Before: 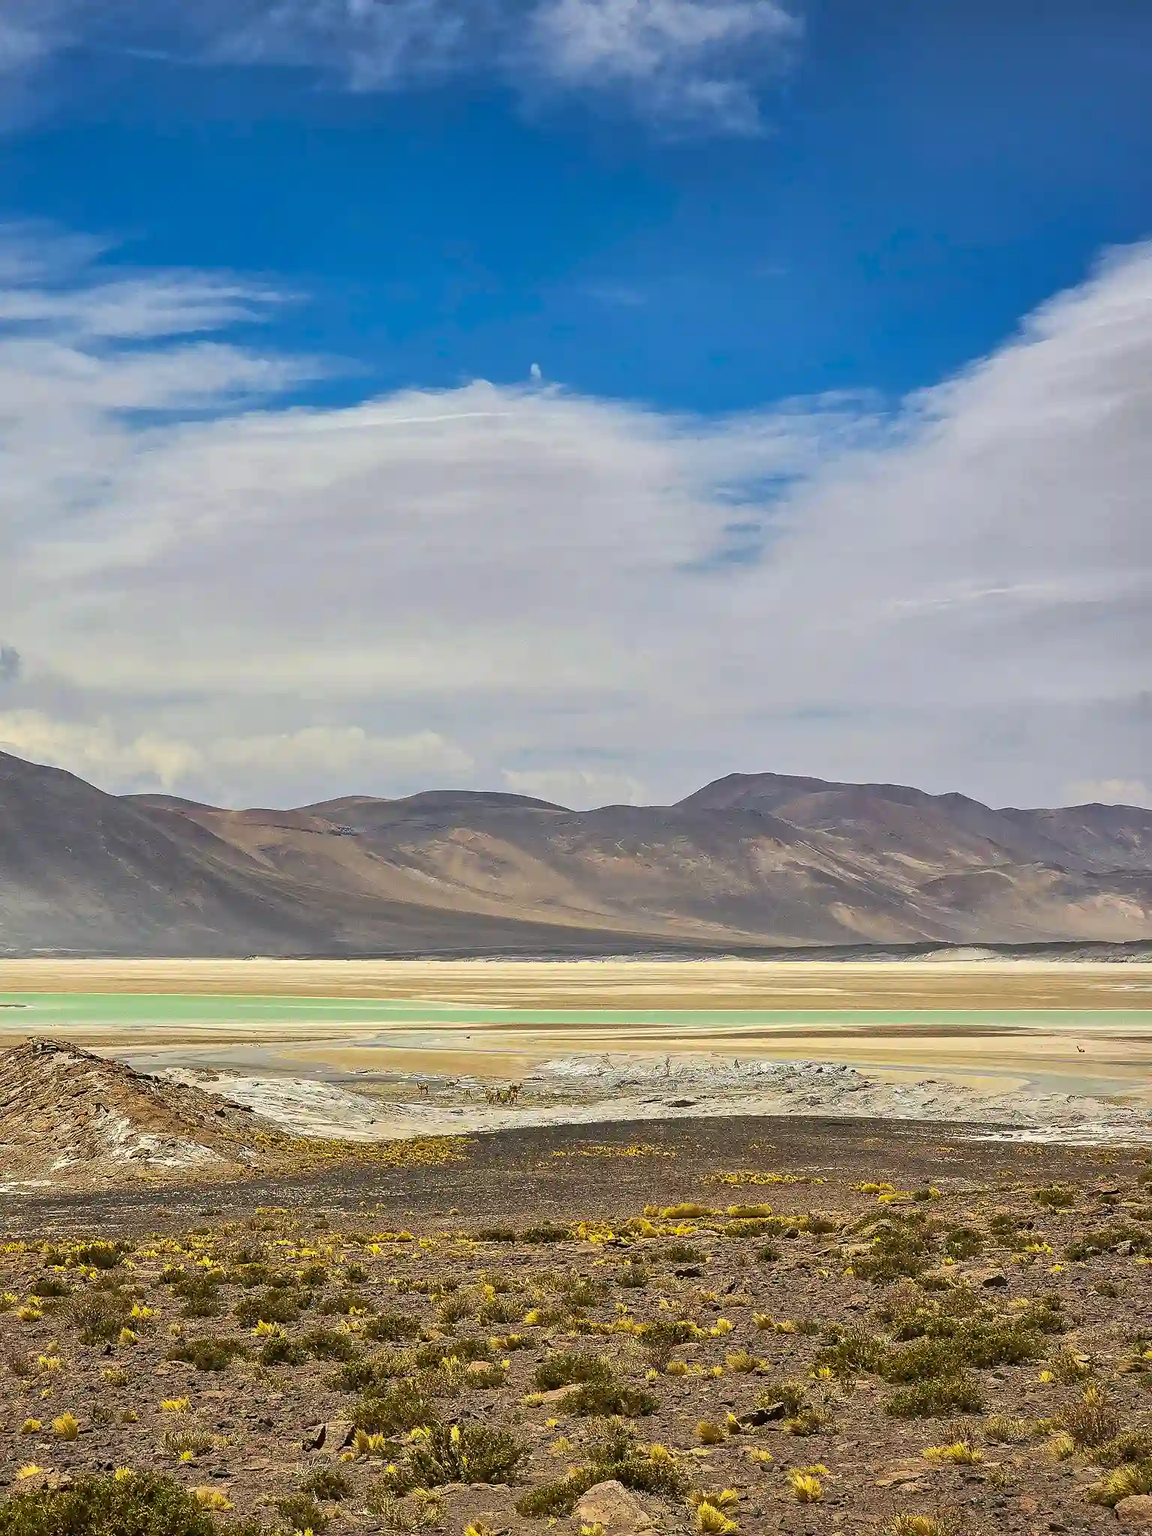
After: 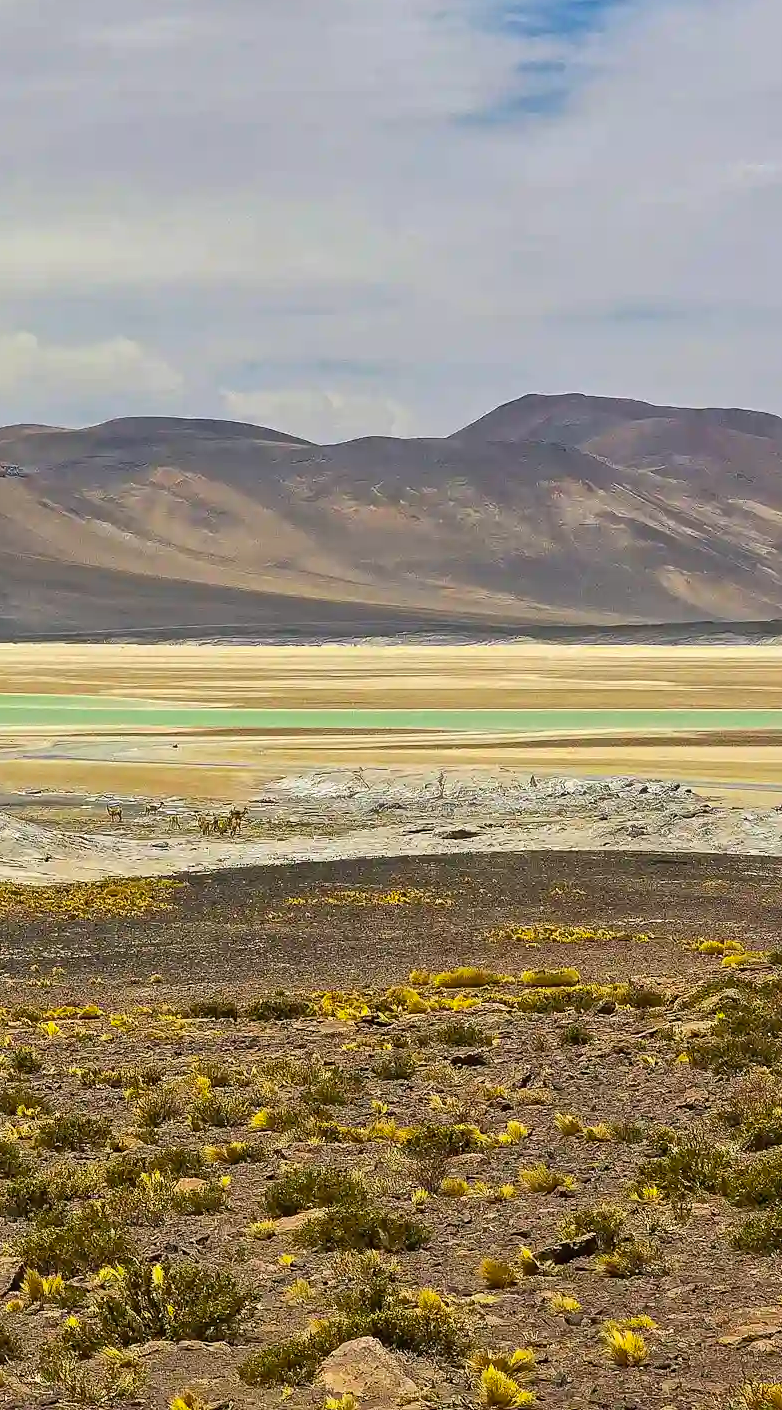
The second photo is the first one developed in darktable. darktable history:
crop and rotate: left 29.237%, top 31.152%, right 19.807%
color balance: output saturation 110%
